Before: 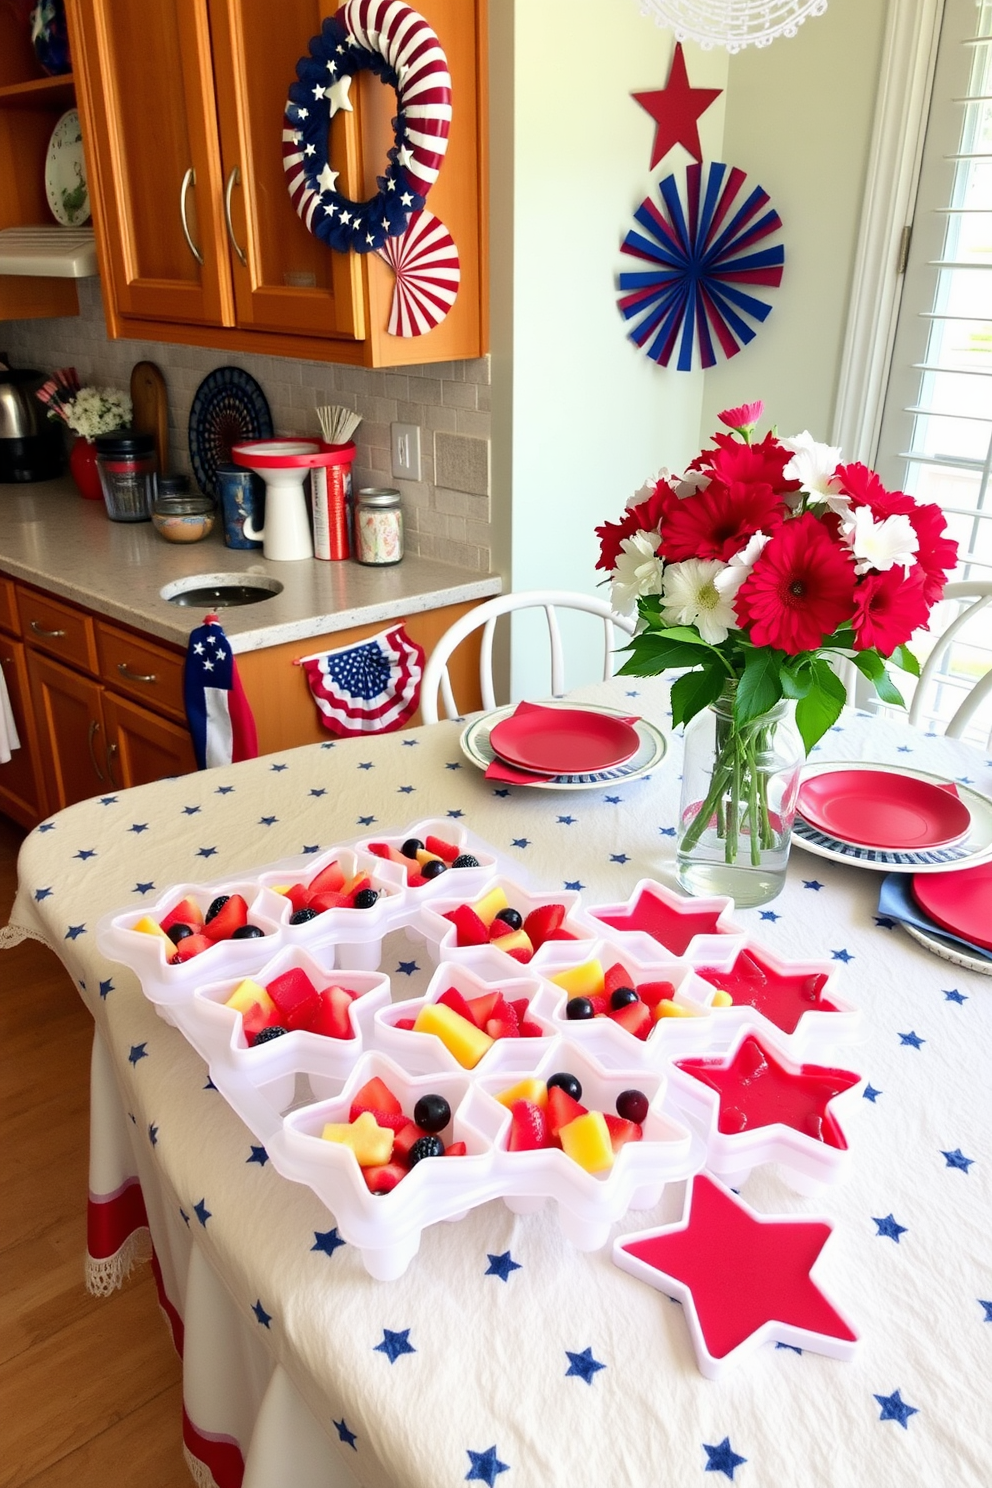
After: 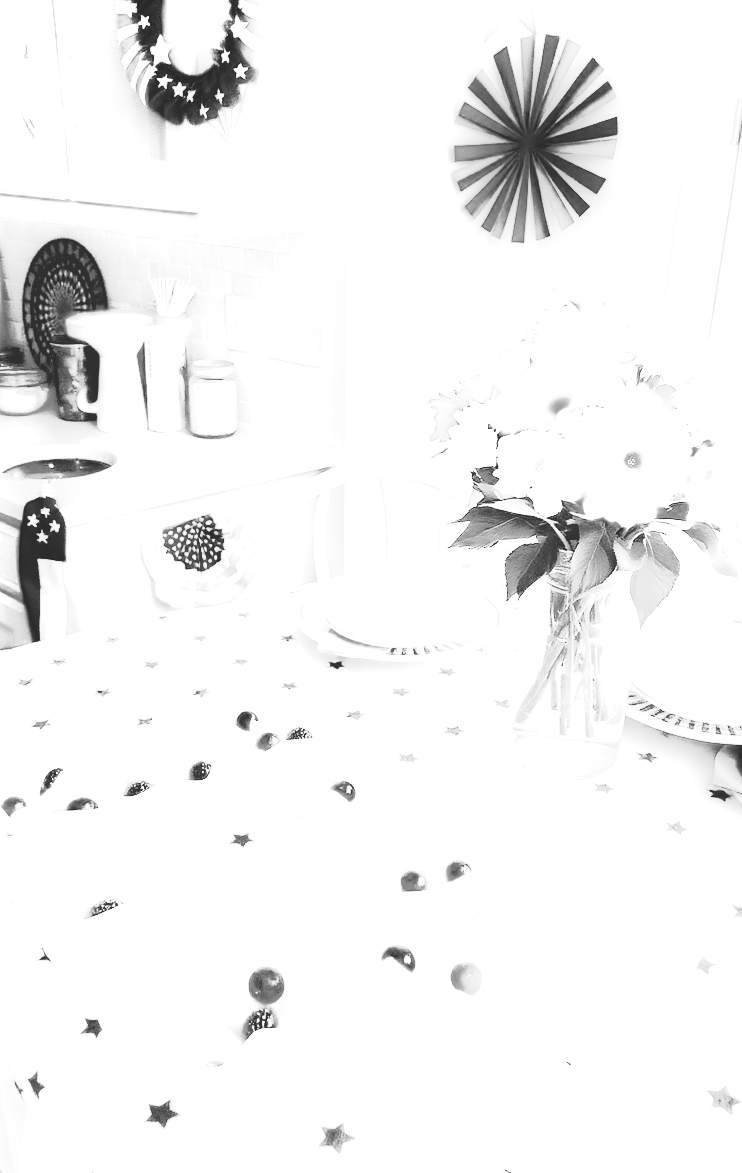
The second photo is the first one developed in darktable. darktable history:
base curve: curves: ch0 [(0, 0.036) (0.007, 0.037) (0.604, 0.887) (1, 1)], preserve colors none
crop: left 16.768%, top 8.653%, right 8.362%, bottom 12.485%
white balance: red 8, blue 8
monochrome: a 26.22, b 42.67, size 0.8
